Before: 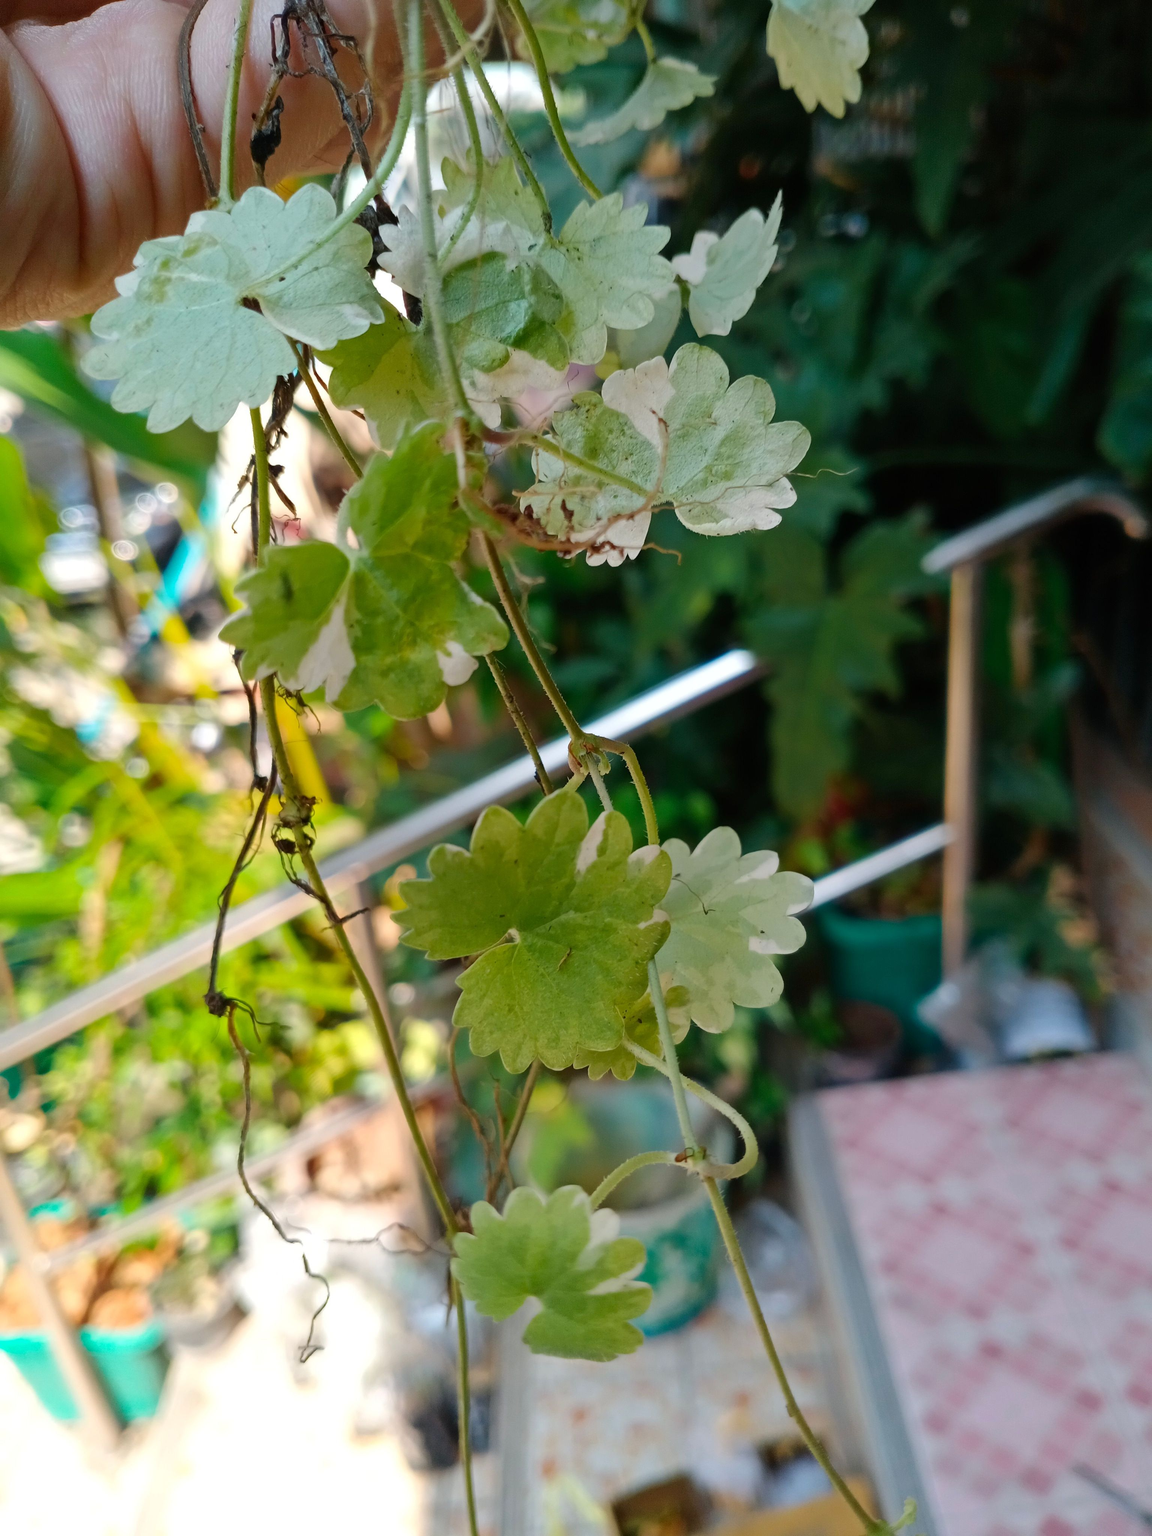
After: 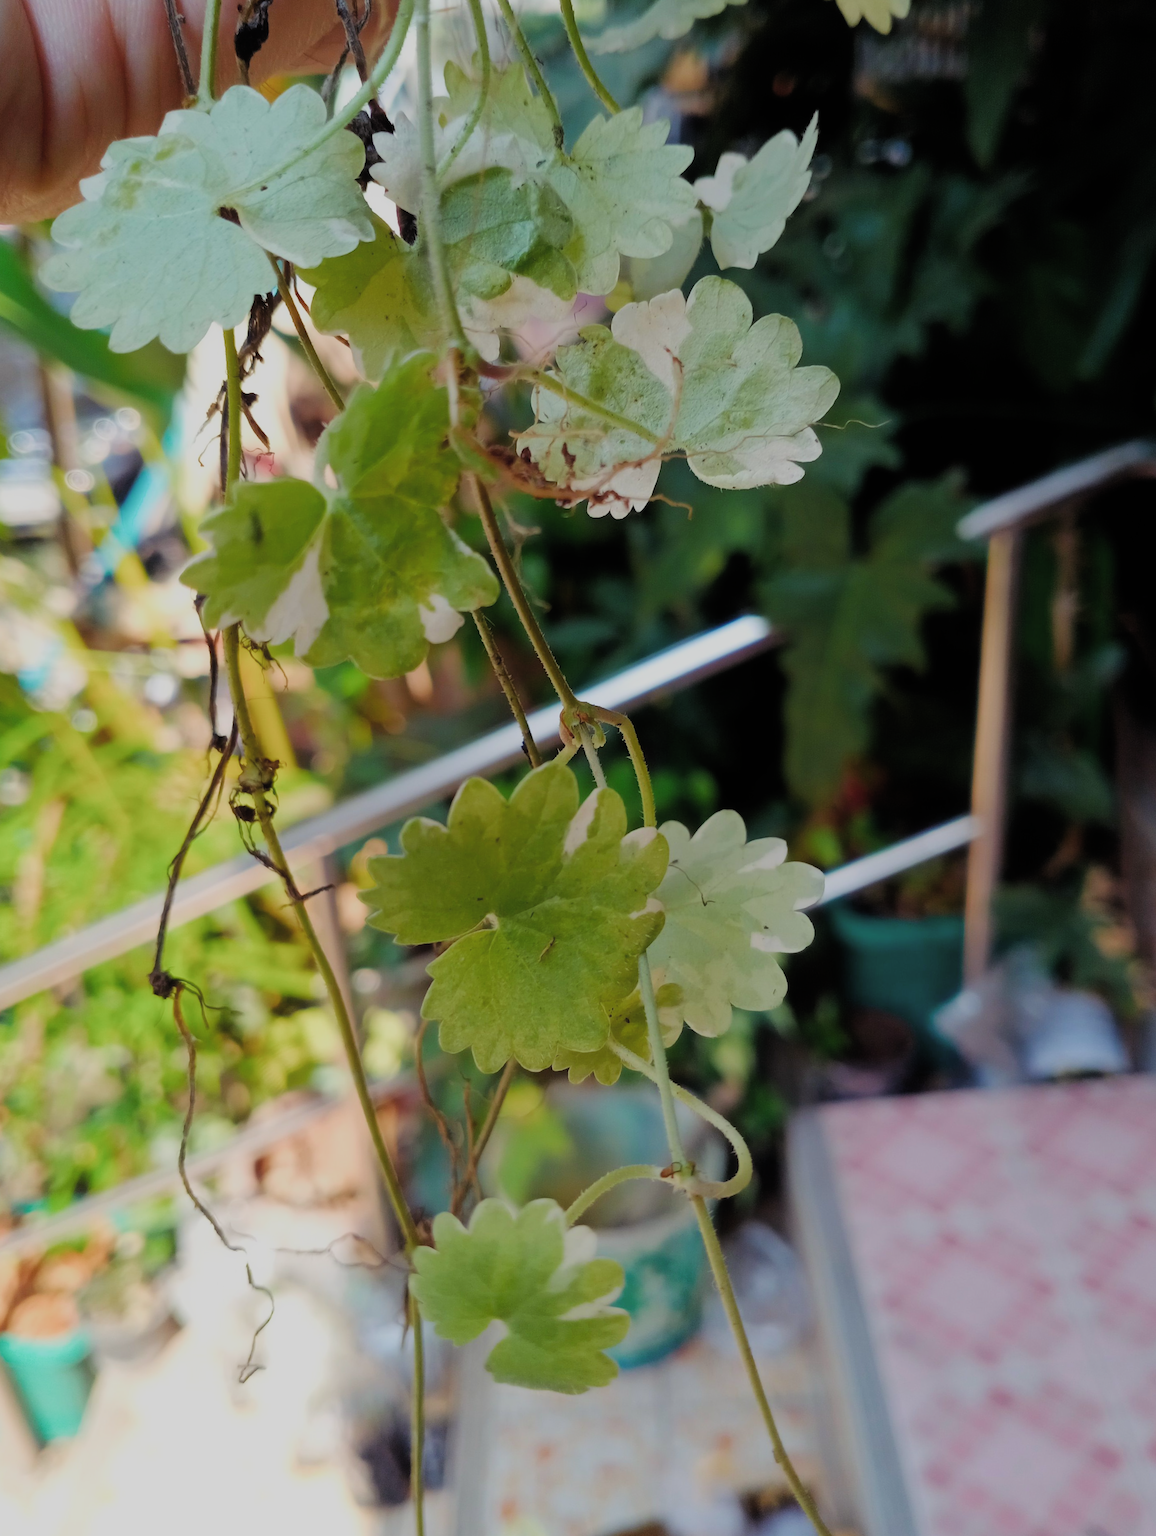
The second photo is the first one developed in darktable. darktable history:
filmic rgb: black relative exposure -7.65 EV, white relative exposure 4.56 EV, hardness 3.61, color science v4 (2020)
contrast equalizer: octaves 7, y [[0.5, 0.542, 0.583, 0.625, 0.667, 0.708], [0.5 ×6], [0.5 ×6], [0, 0.033, 0.067, 0.1, 0.133, 0.167], [0, 0.05, 0.1, 0.15, 0.2, 0.25]], mix -0.303
color balance rgb: shadows lift › luminance 0.731%, shadows lift › chroma 6.779%, shadows lift › hue 300.13°, linear chroma grading › global chroma 0.672%, perceptual saturation grading › global saturation 0.355%
crop and rotate: angle -2.15°, left 3.137%, top 4.235%, right 1.347%, bottom 0.567%
